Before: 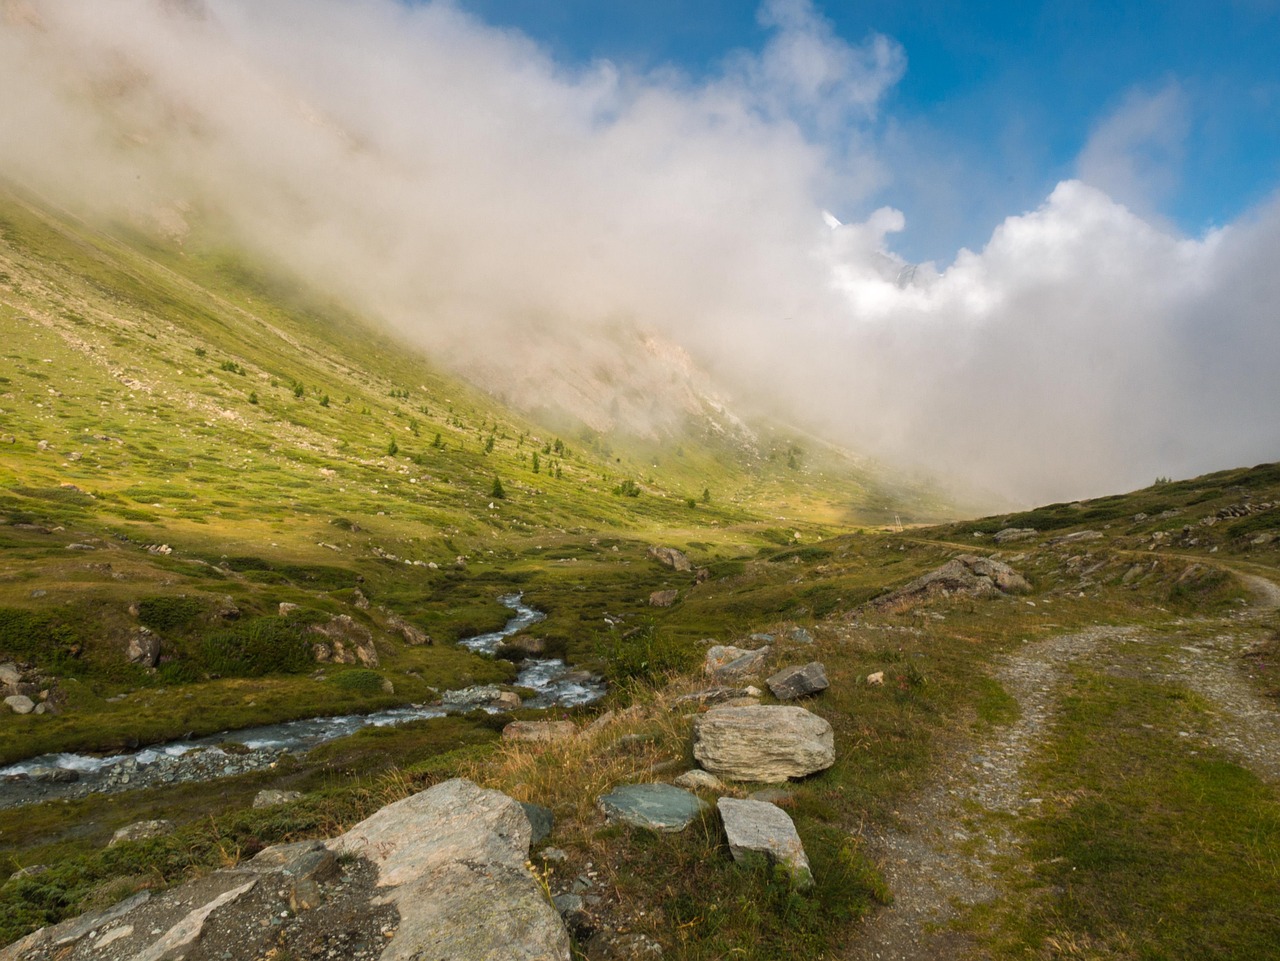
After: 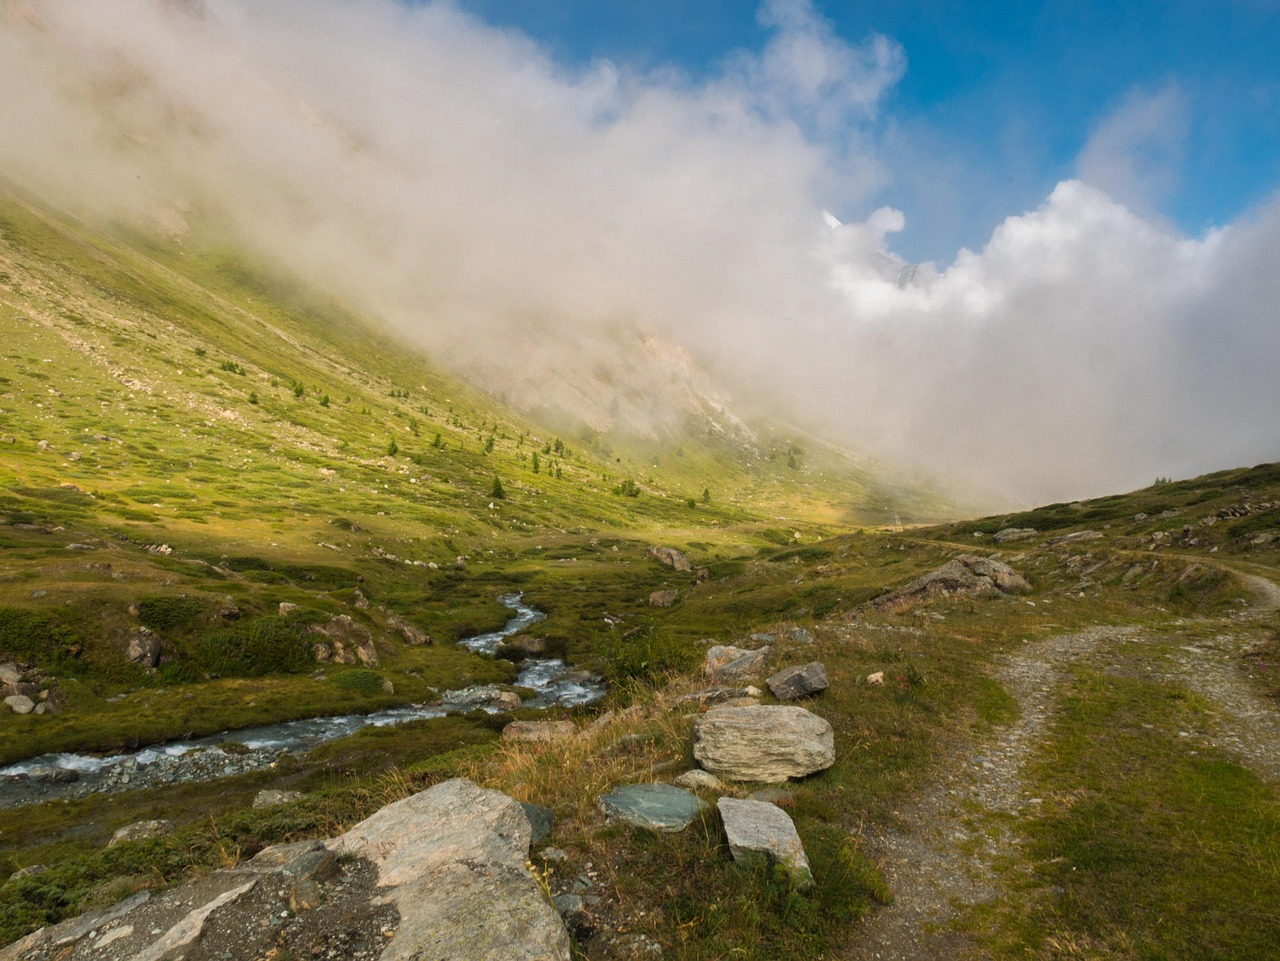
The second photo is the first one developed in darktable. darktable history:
color balance rgb: on, module defaults
tone equalizer: -8 EV -0.002 EV, -7 EV 0.005 EV, -6 EV -0.009 EV, -5 EV 0.011 EV, -4 EV -0.012 EV, -3 EV 0.007 EV, -2 EV -0.062 EV, -1 EV -0.293 EV, +0 EV -0.582 EV, smoothing diameter 2%, edges refinement/feathering 20, mask exposure compensation -1.57 EV, filter diffusion 5
